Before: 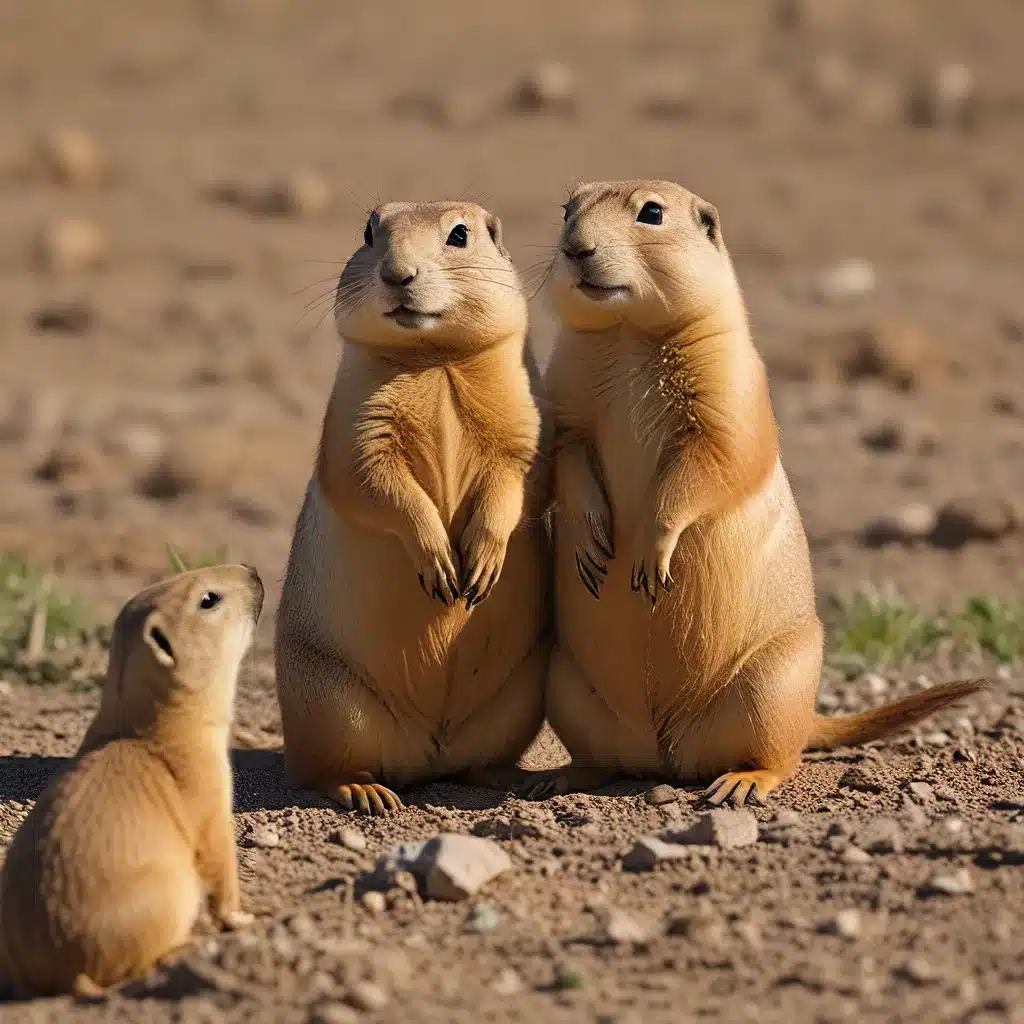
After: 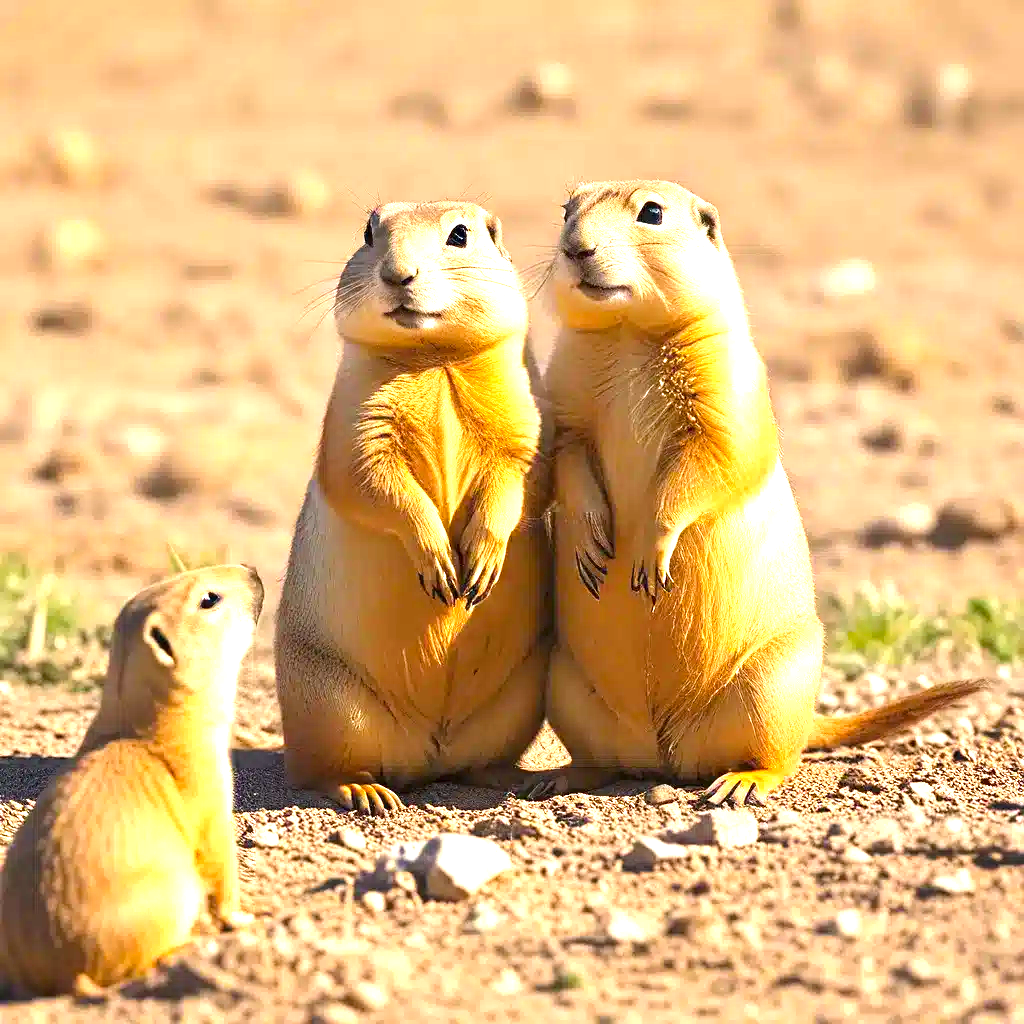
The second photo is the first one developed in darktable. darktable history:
color balance rgb: perceptual saturation grading › global saturation 20%, global vibrance 10%
exposure: black level correction 0, exposure 1.741 EV, compensate exposure bias true, compensate highlight preservation false
